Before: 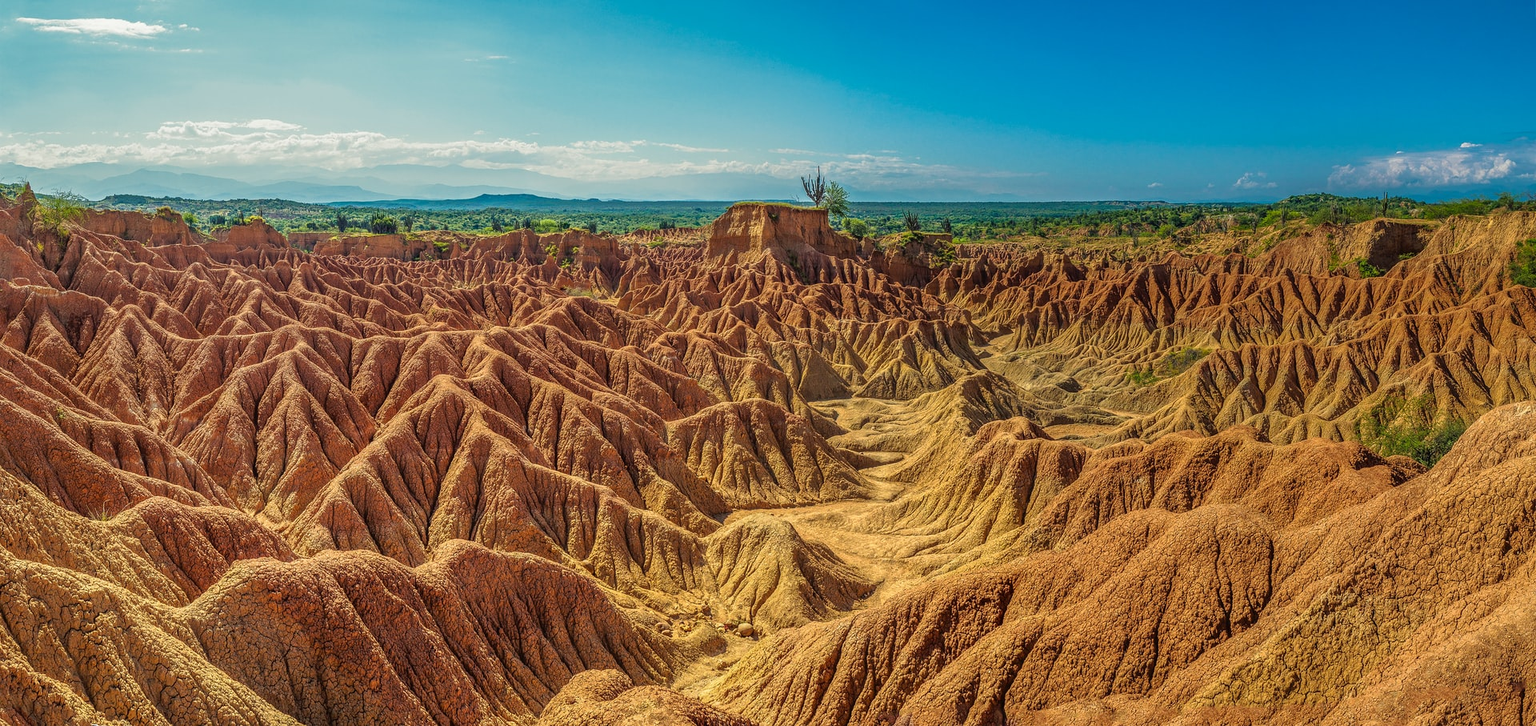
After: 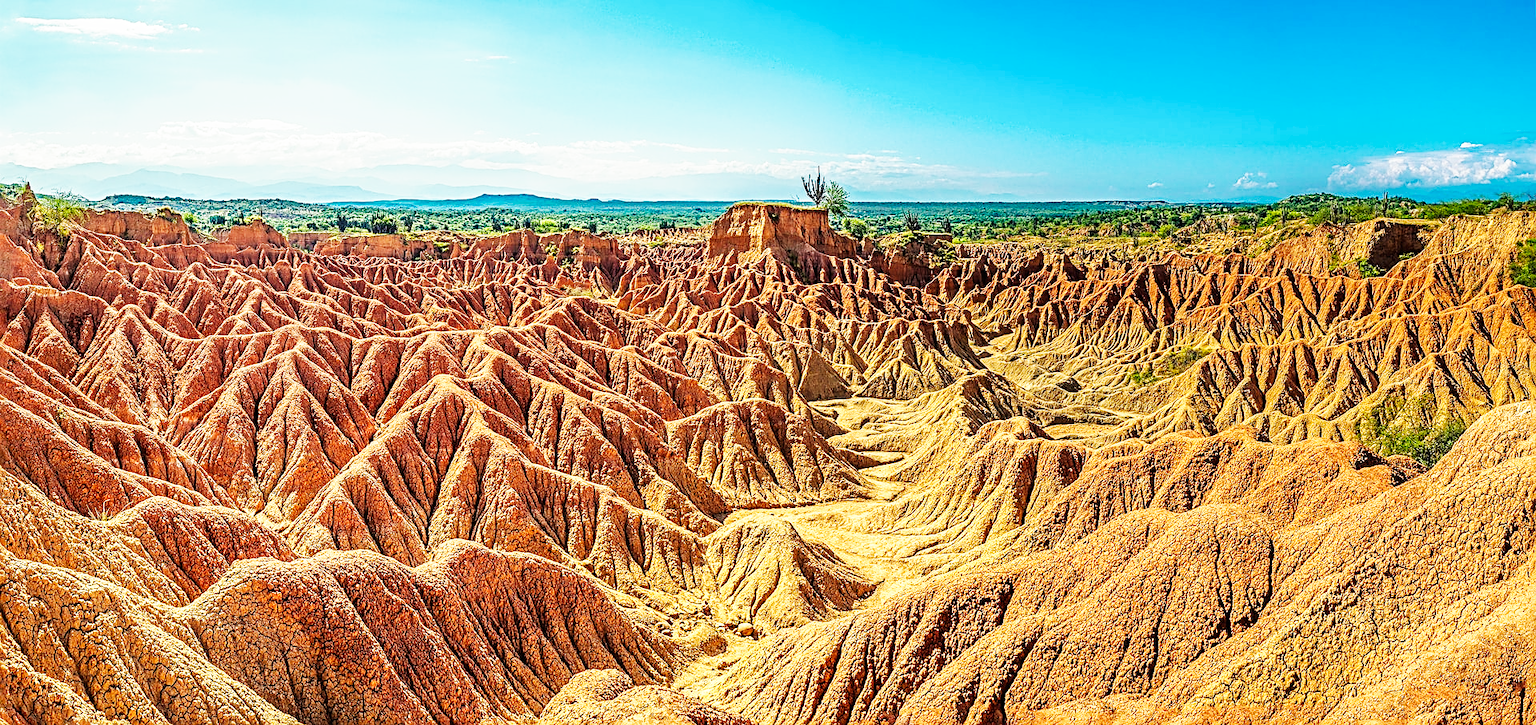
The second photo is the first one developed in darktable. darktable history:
sharpen: radius 2.676, amount 0.669
base curve: curves: ch0 [(0, 0) (0.007, 0.004) (0.027, 0.03) (0.046, 0.07) (0.207, 0.54) (0.442, 0.872) (0.673, 0.972) (1, 1)], preserve colors none
